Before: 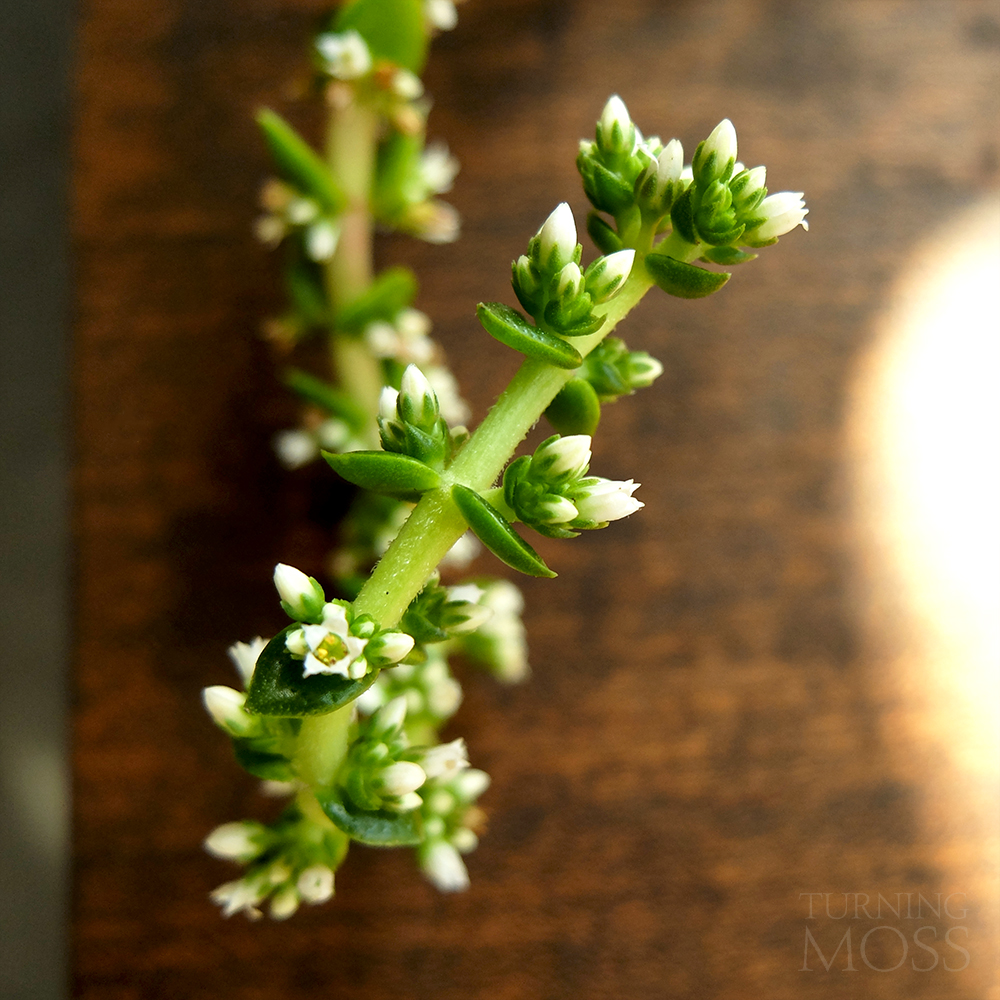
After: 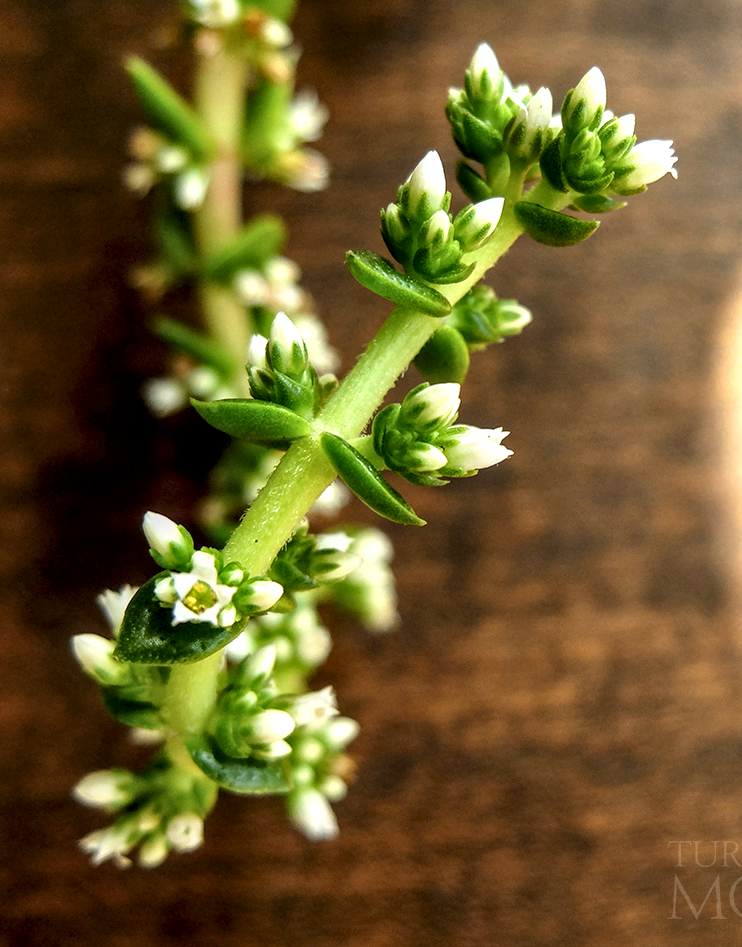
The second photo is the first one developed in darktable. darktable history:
crop and rotate: left 13.15%, top 5.251%, right 12.609%
local contrast: detail 154%
